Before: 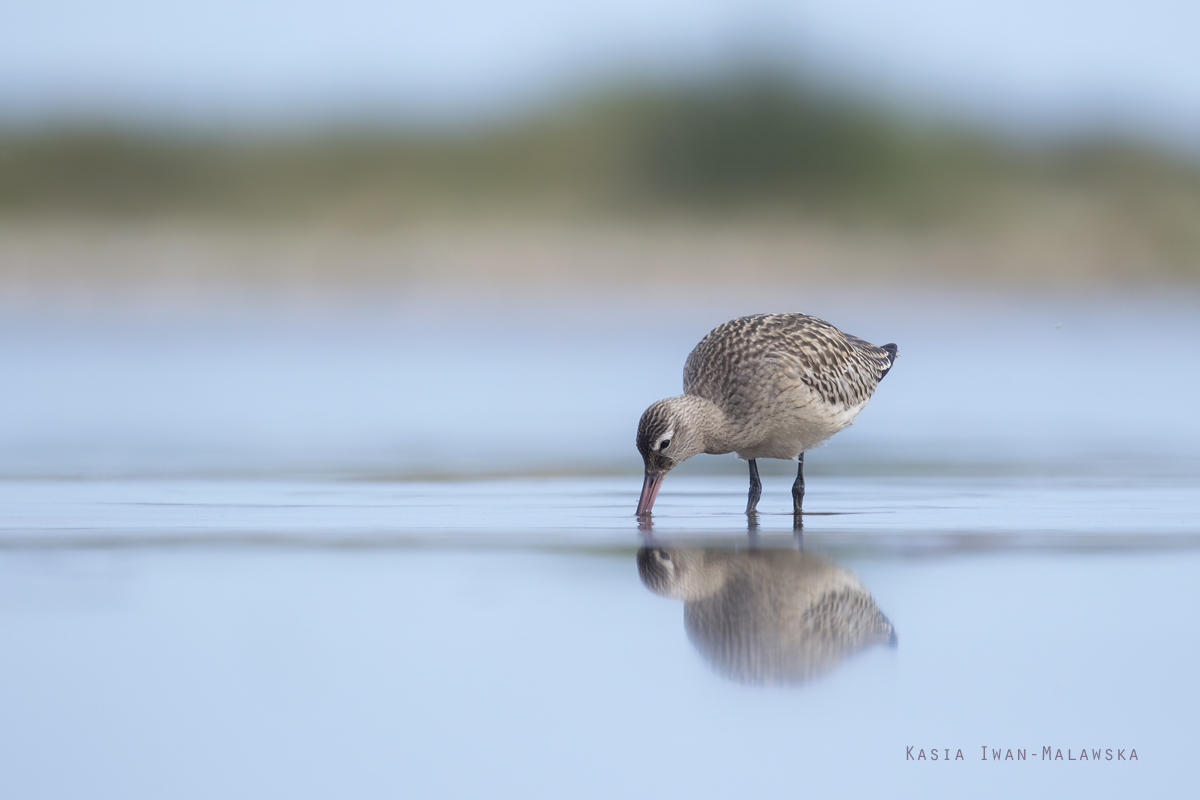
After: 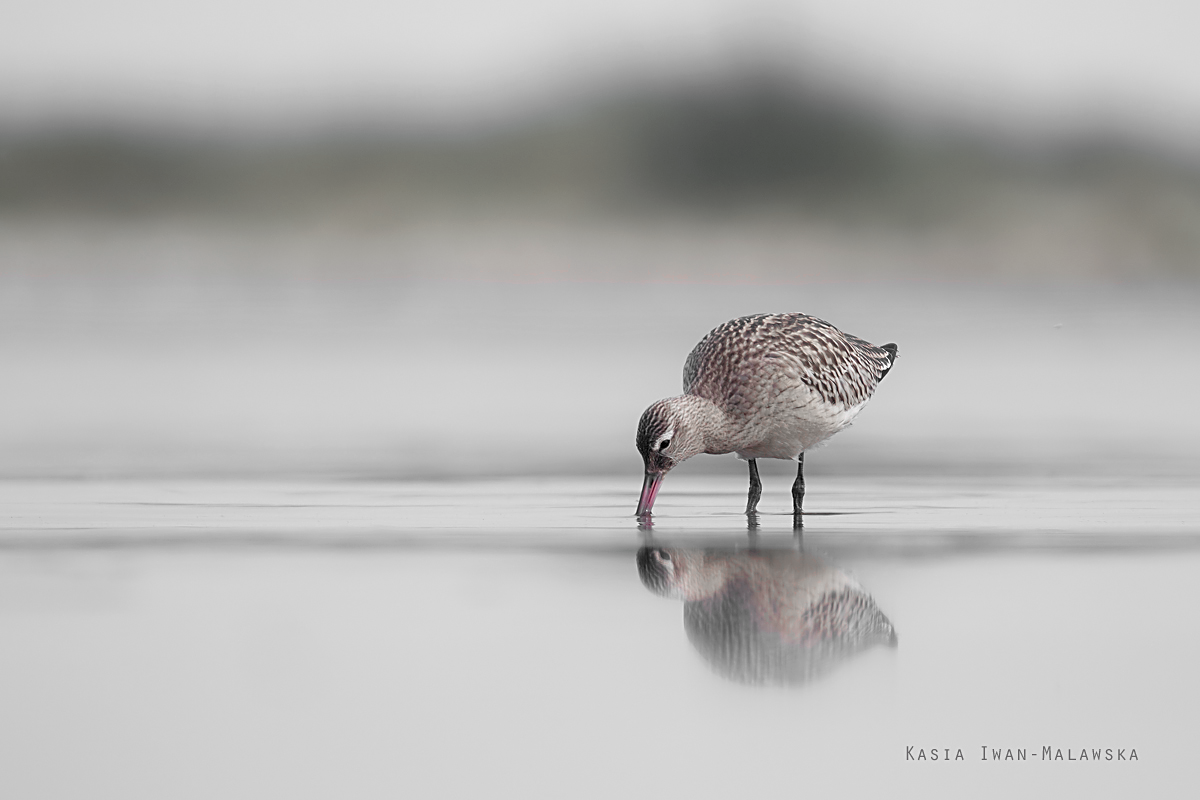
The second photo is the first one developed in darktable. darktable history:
color zones: curves: ch1 [(0, 0.831) (0.08, 0.771) (0.157, 0.268) (0.241, 0.207) (0.562, -0.005) (0.714, -0.013) (0.876, 0.01) (1, 0.831)]
sharpen: on, module defaults
